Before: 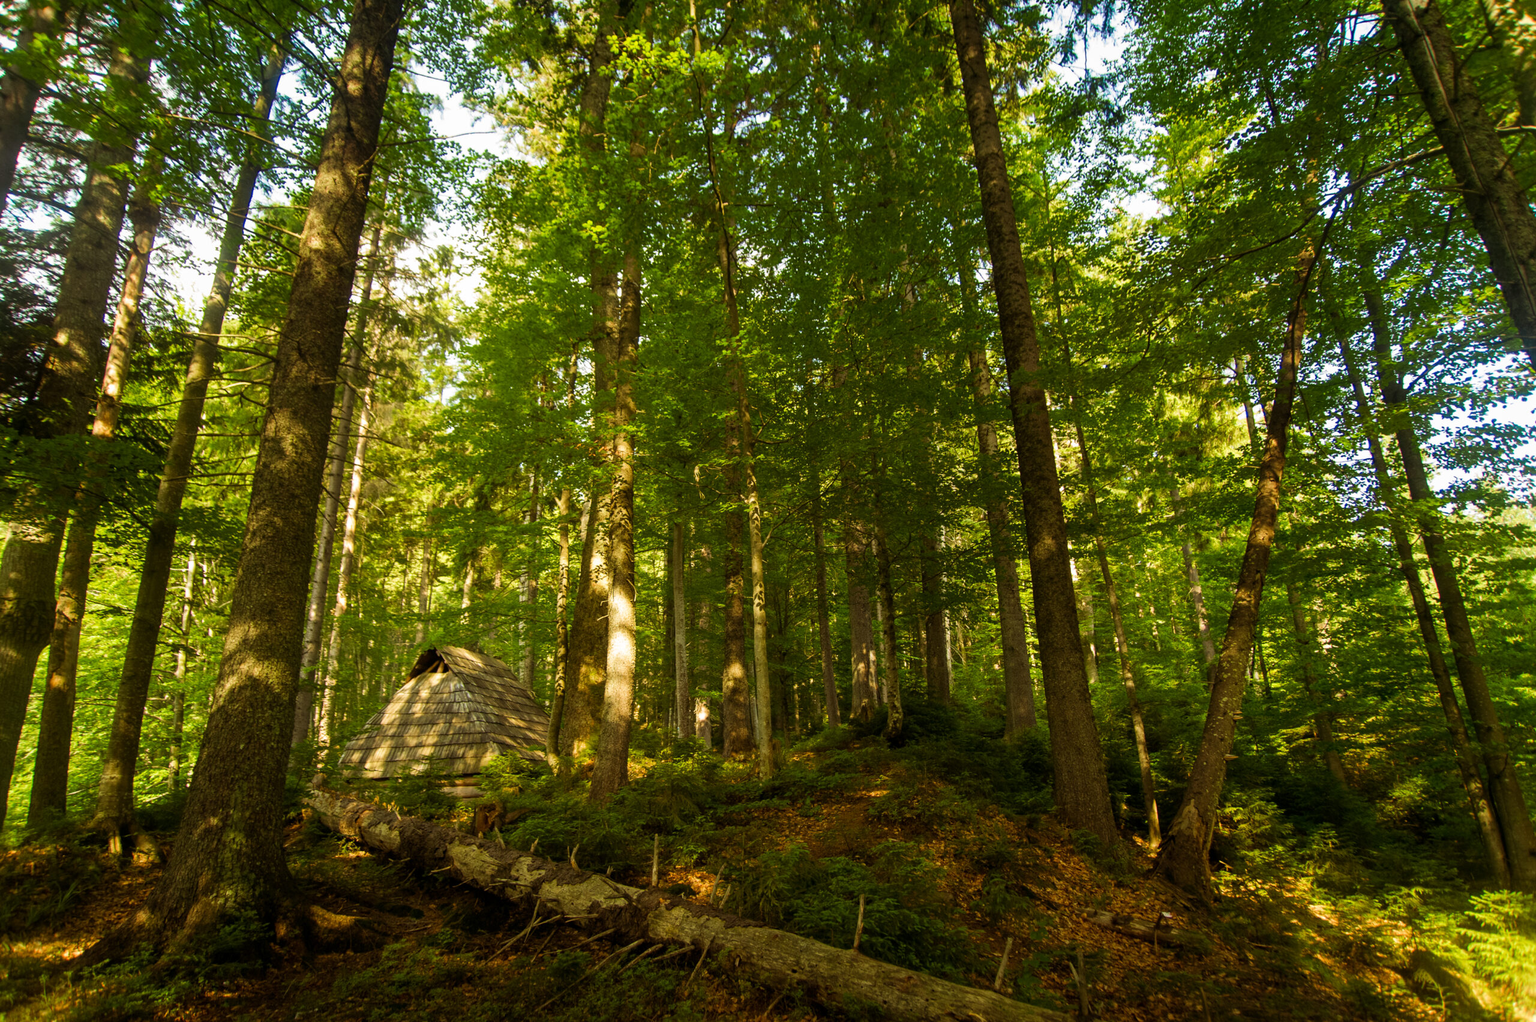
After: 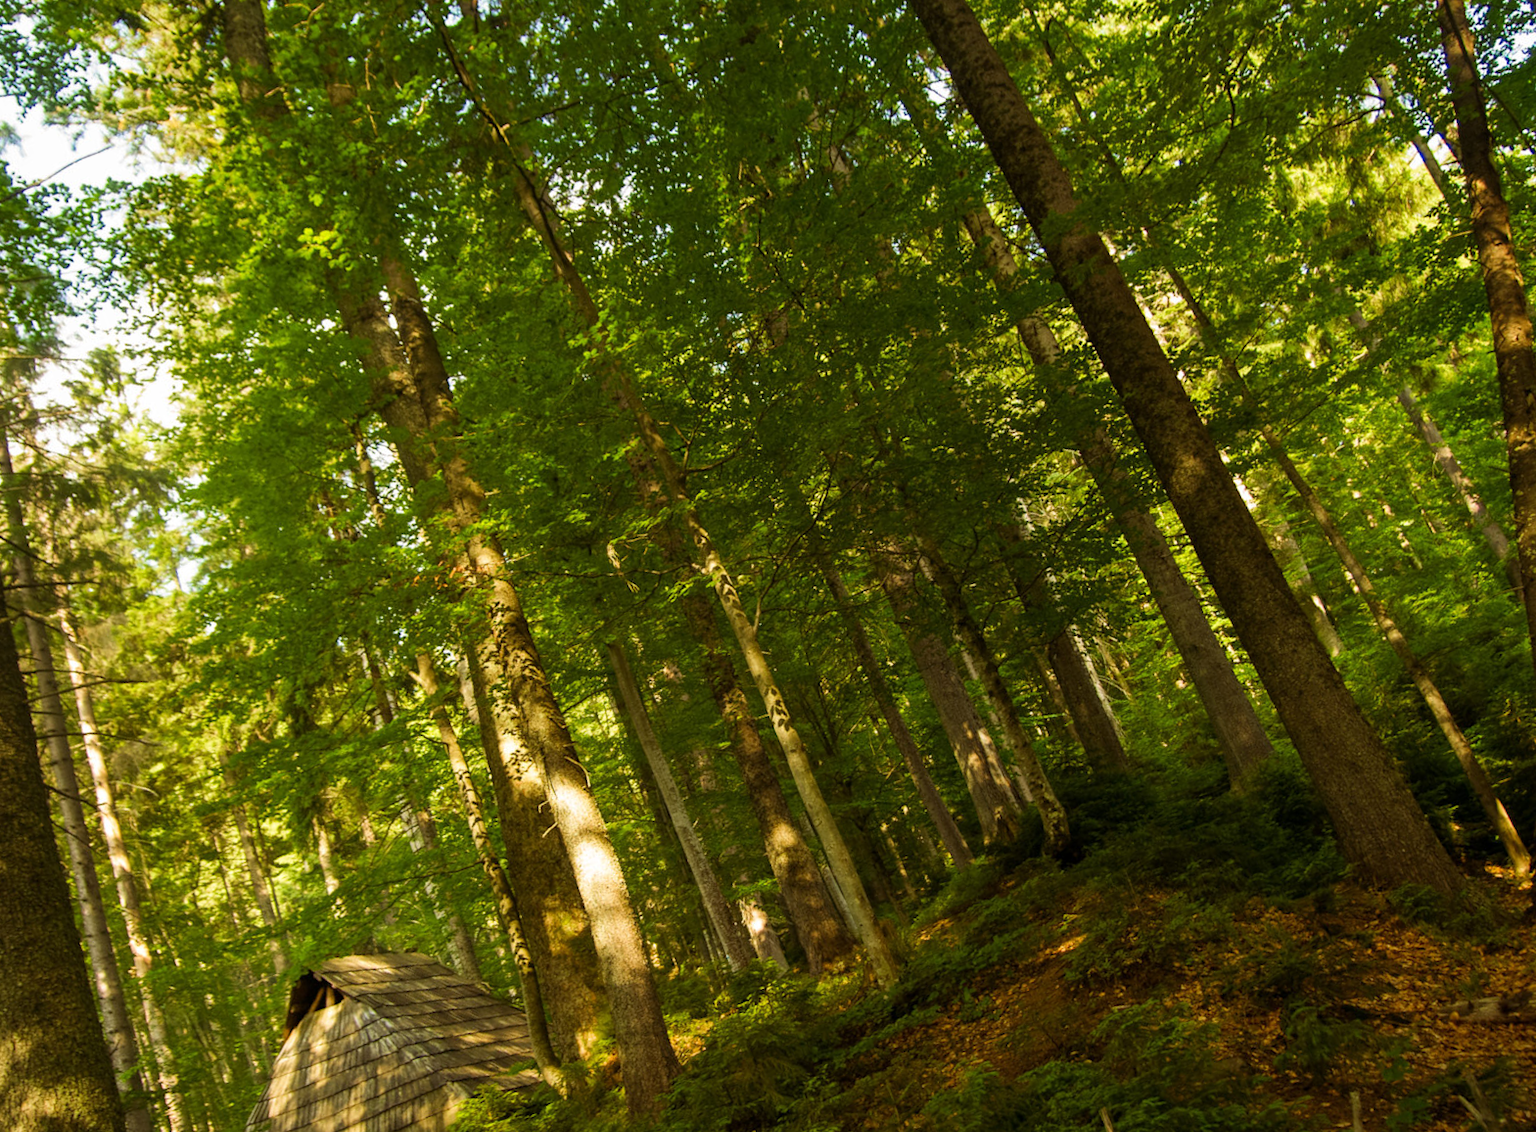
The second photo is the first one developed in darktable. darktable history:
crop and rotate: angle 20.12°, left 6.856%, right 3.913%, bottom 1.129%
